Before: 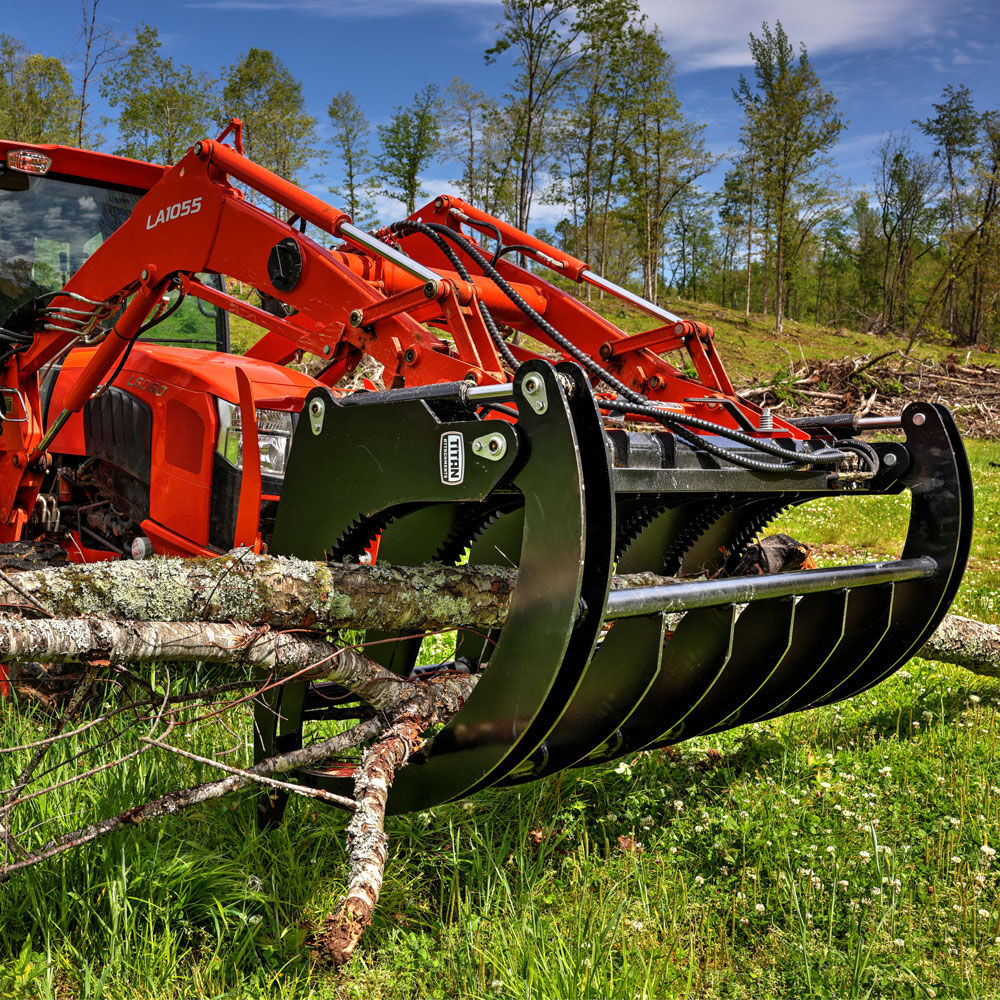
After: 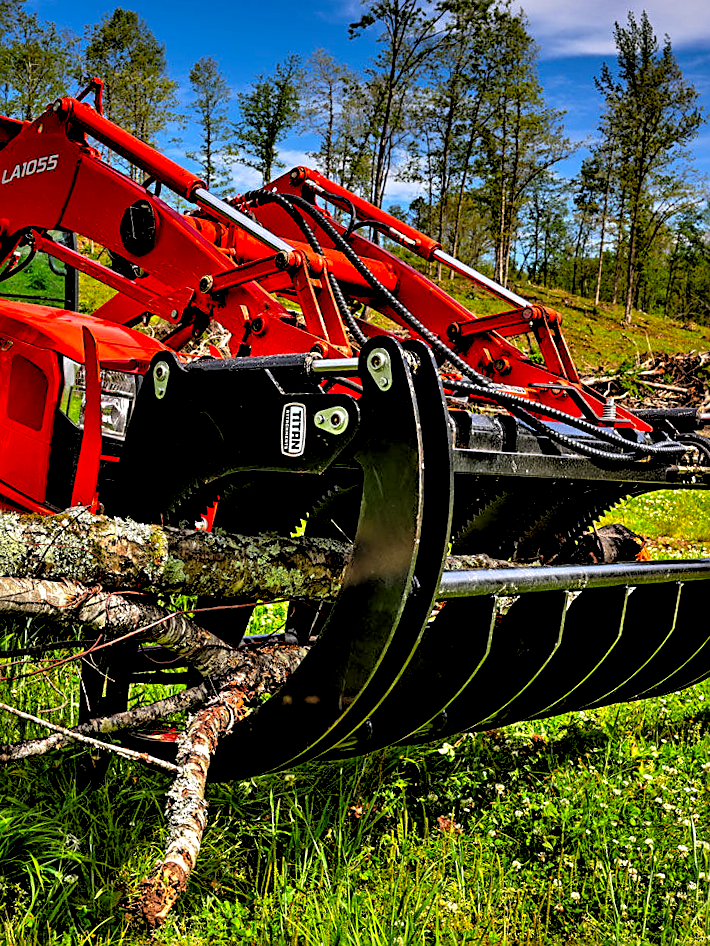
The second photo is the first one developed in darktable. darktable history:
shadows and highlights: shadows 12, white point adjustment 1.2, soften with gaussian
crop and rotate: angle -3.27°, left 14.277%, top 0.028%, right 10.766%, bottom 0.028%
contrast brightness saturation: saturation 0.5
rgb levels: levels [[0.034, 0.472, 0.904], [0, 0.5, 1], [0, 0.5, 1]]
sharpen: on, module defaults
